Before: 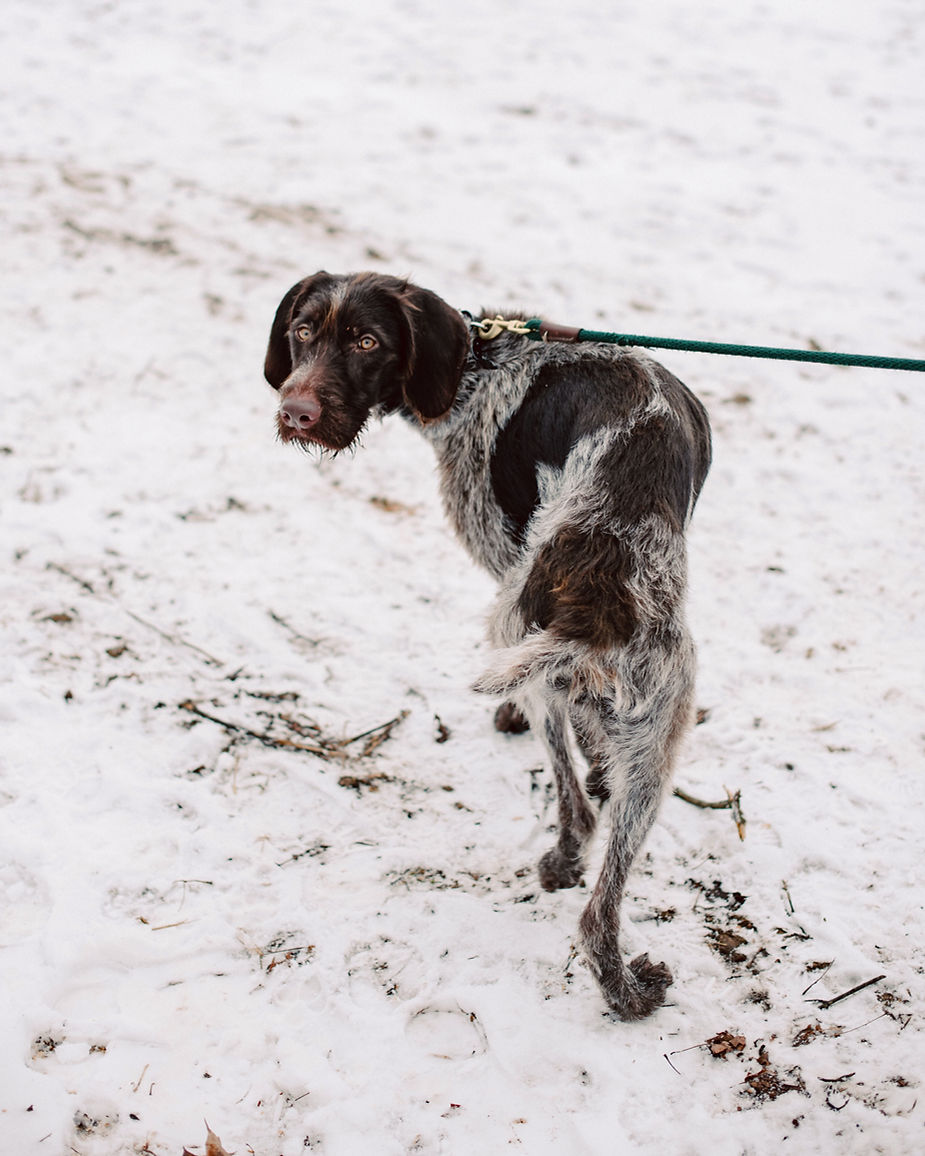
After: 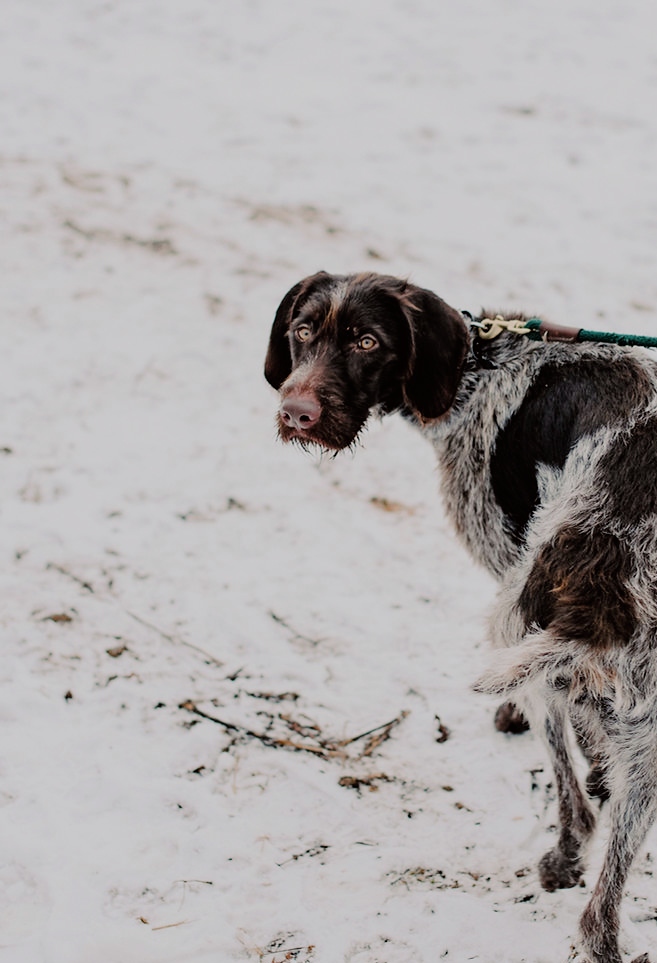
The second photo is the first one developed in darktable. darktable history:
crop: right 28.885%, bottom 16.626%
filmic rgb: black relative exposure -8.54 EV, white relative exposure 5.52 EV, hardness 3.39, contrast 1.016
